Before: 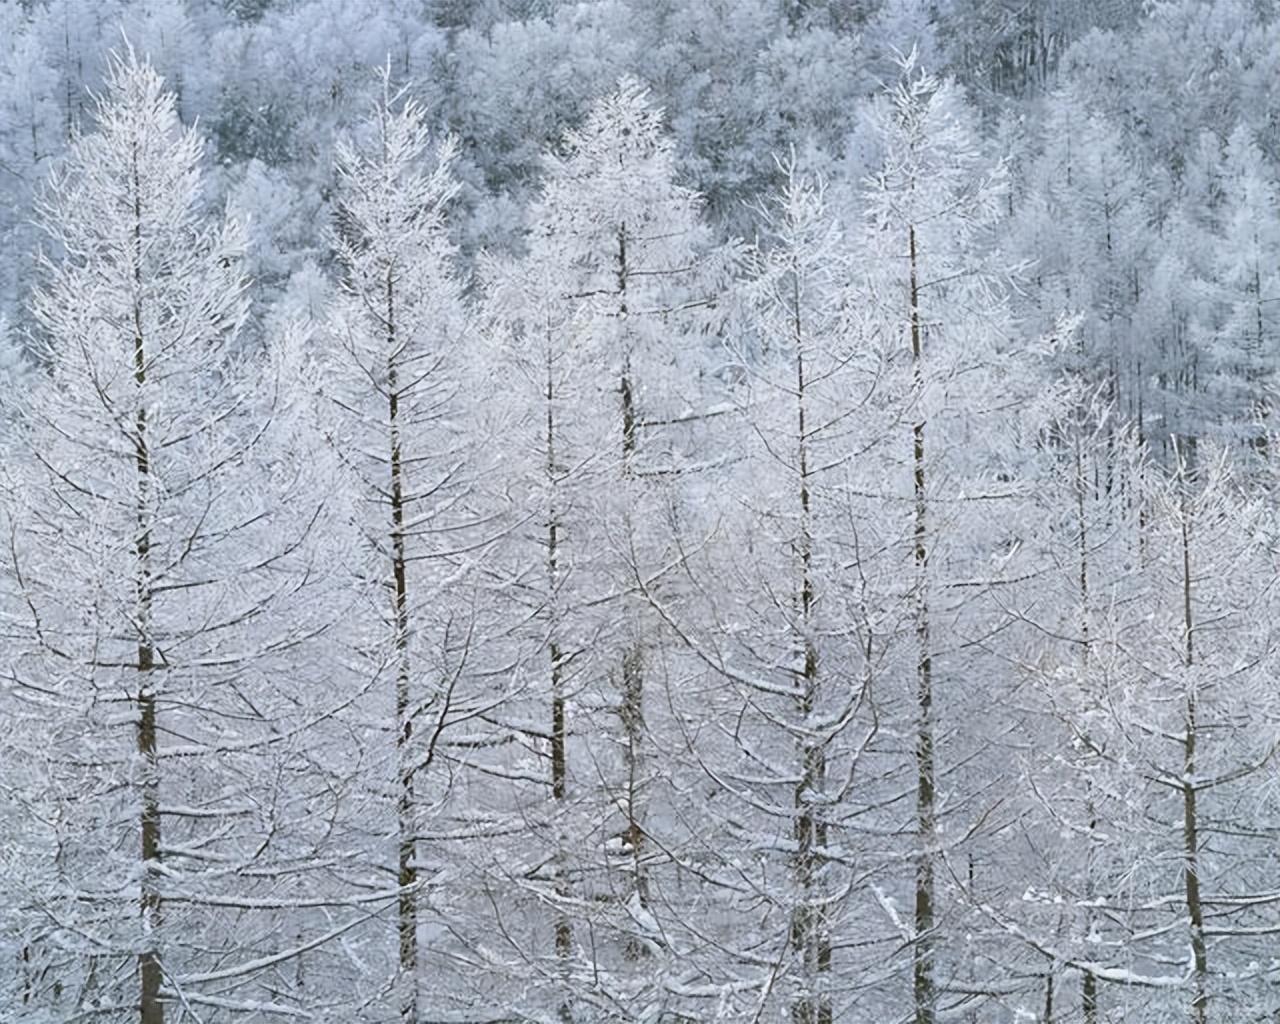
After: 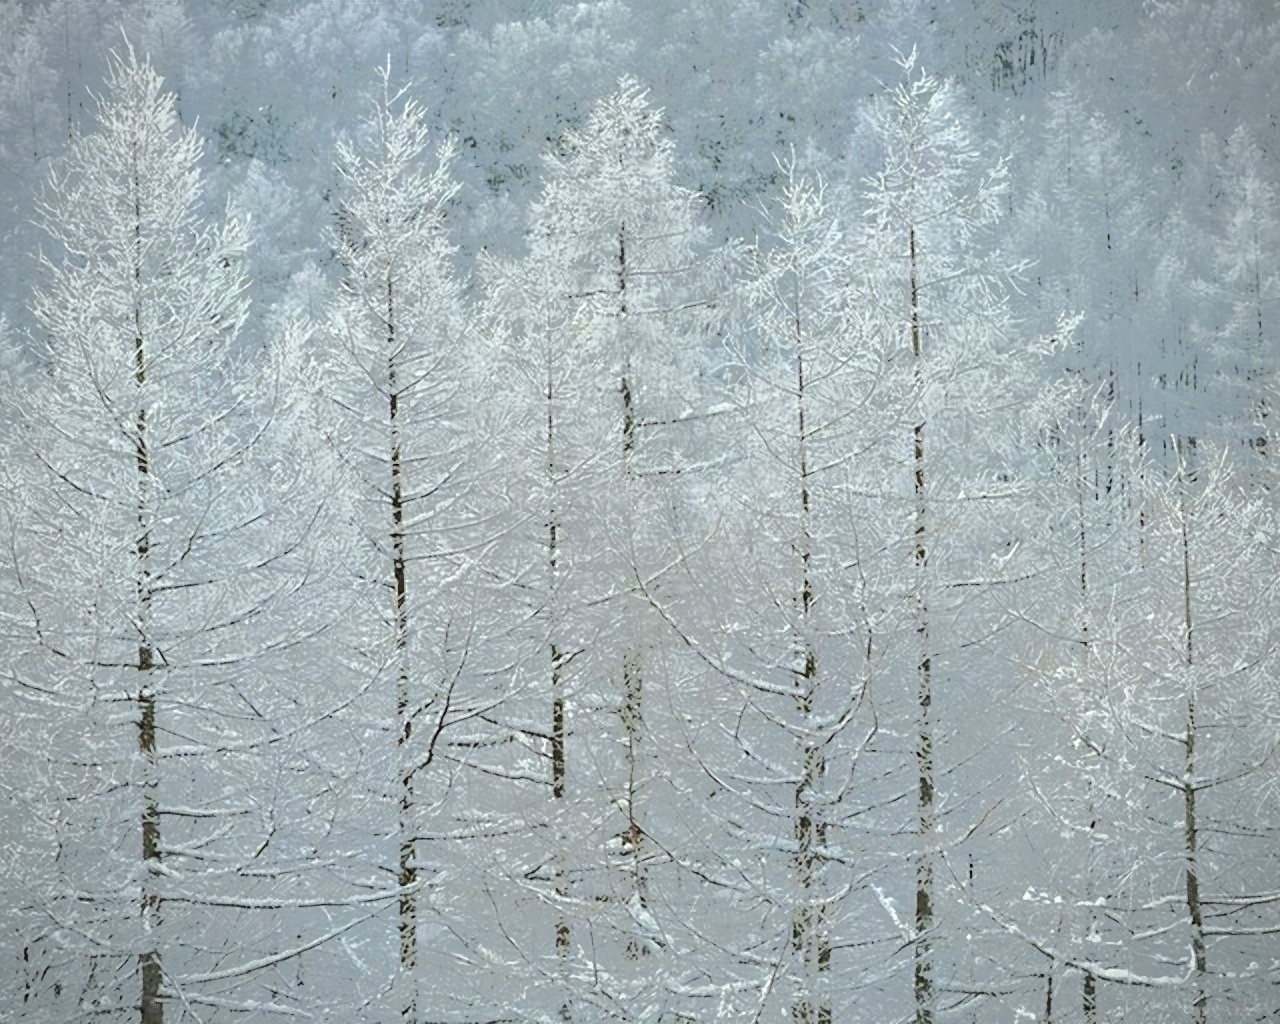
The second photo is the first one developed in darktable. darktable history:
tone equalizer: -8 EV -0.518 EV, -7 EV -0.301 EV, -6 EV -0.093 EV, -5 EV 0.375 EV, -4 EV 0.982 EV, -3 EV 0.775 EV, -2 EV -0.005 EV, -1 EV 0.138 EV, +0 EV -0.019 EV, edges refinement/feathering 500, mask exposure compensation -1.57 EV, preserve details no
color correction: highlights a* -4.79, highlights b* 5.05, saturation 0.943
vignetting: fall-off radius 63.56%, unbound false
